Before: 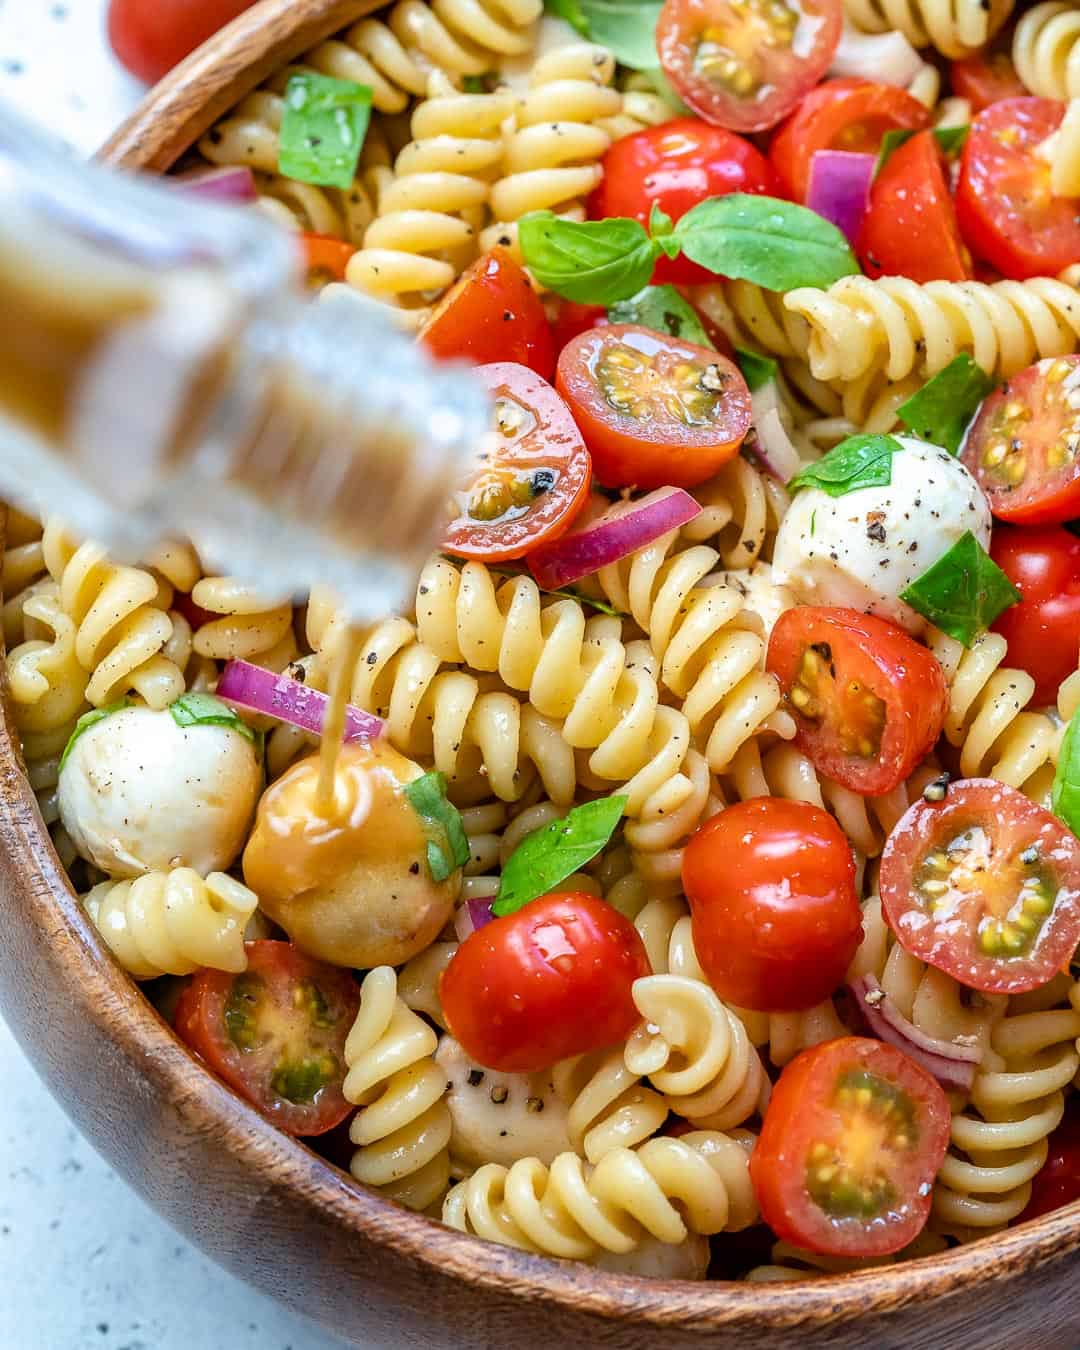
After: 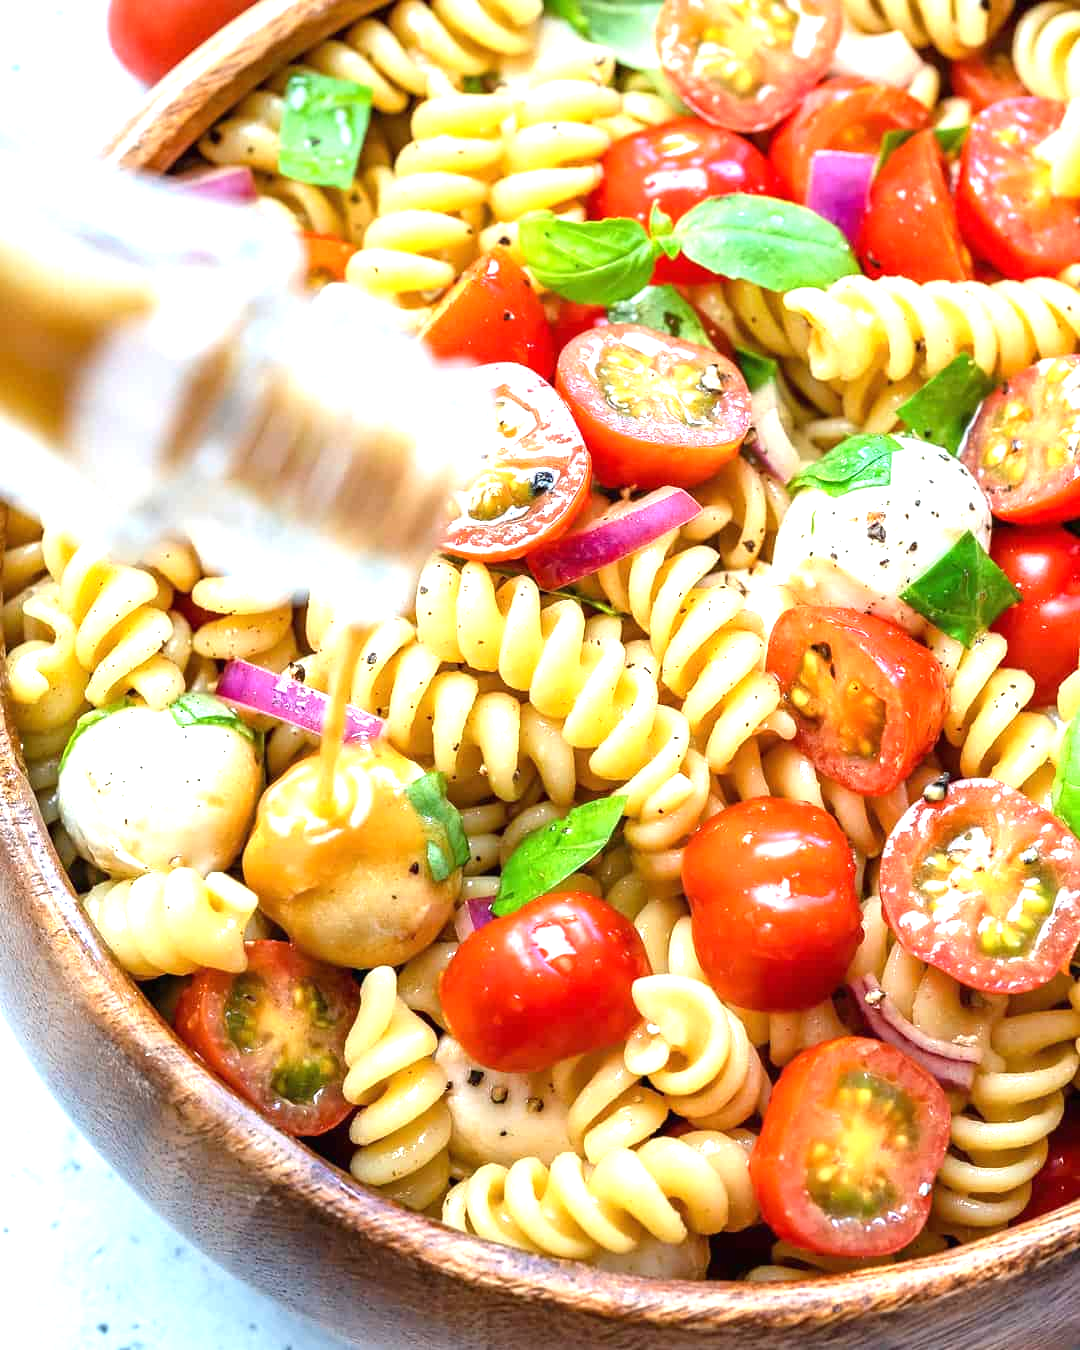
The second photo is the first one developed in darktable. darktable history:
exposure: black level correction 0, exposure 1.019 EV, compensate highlight preservation false
